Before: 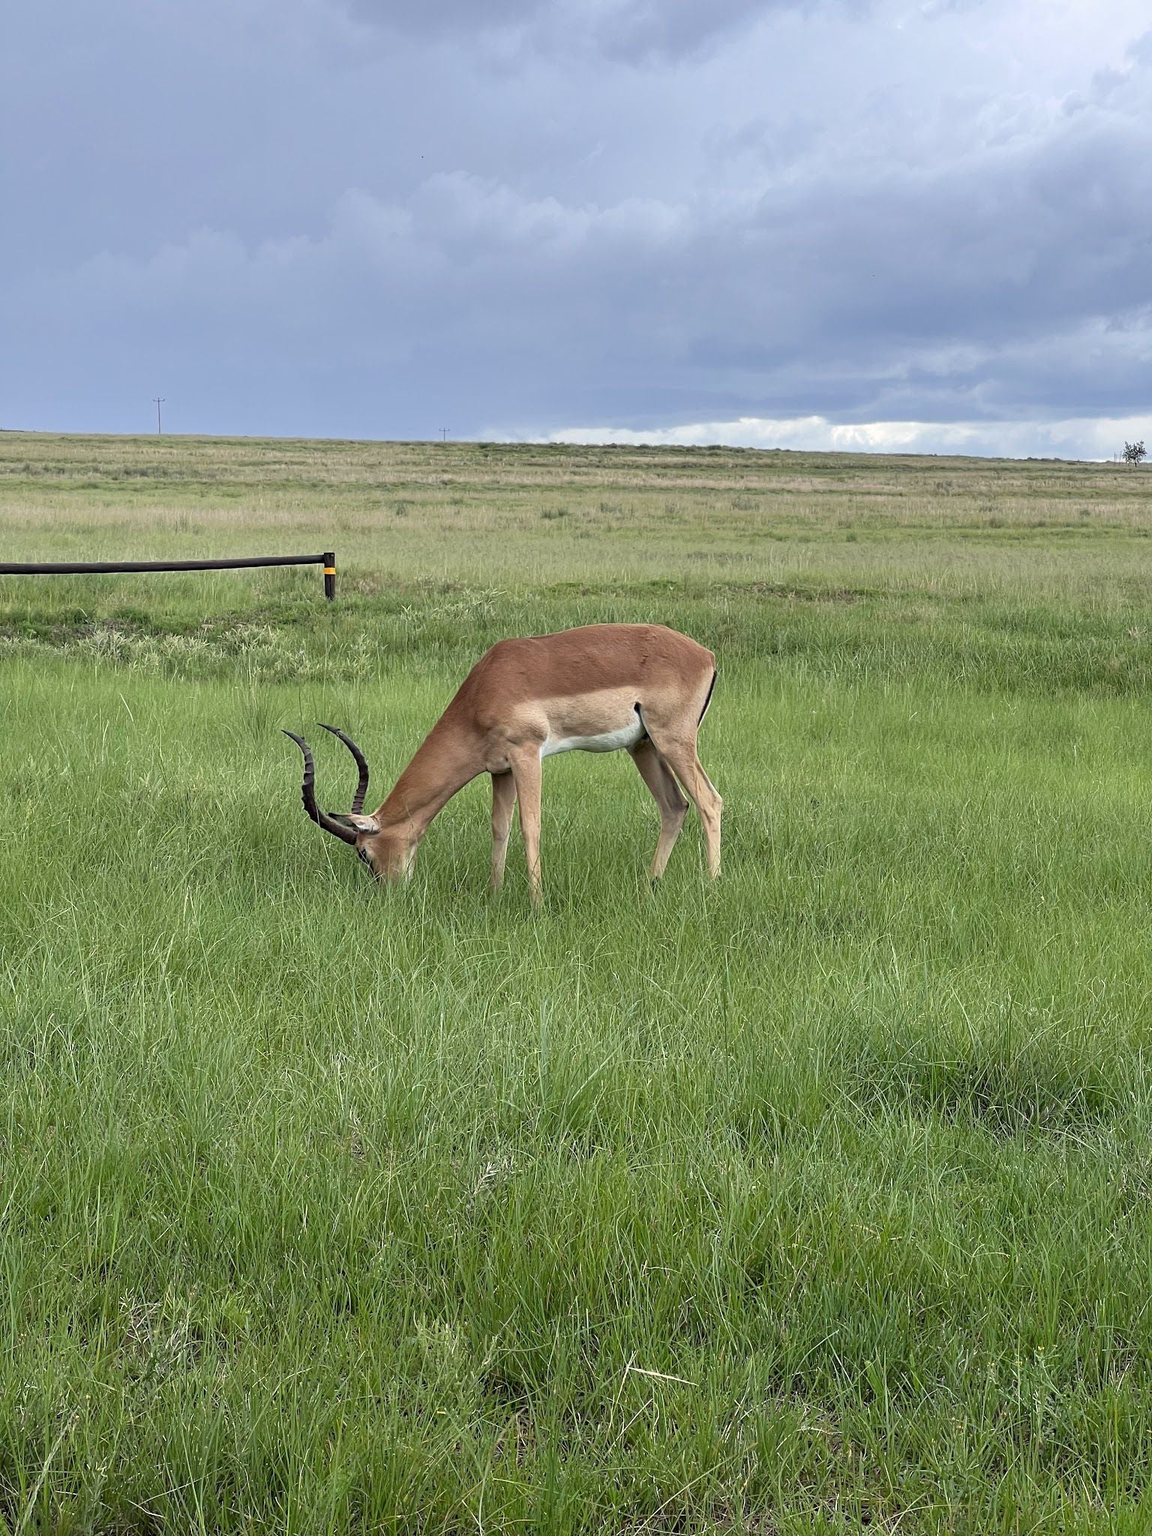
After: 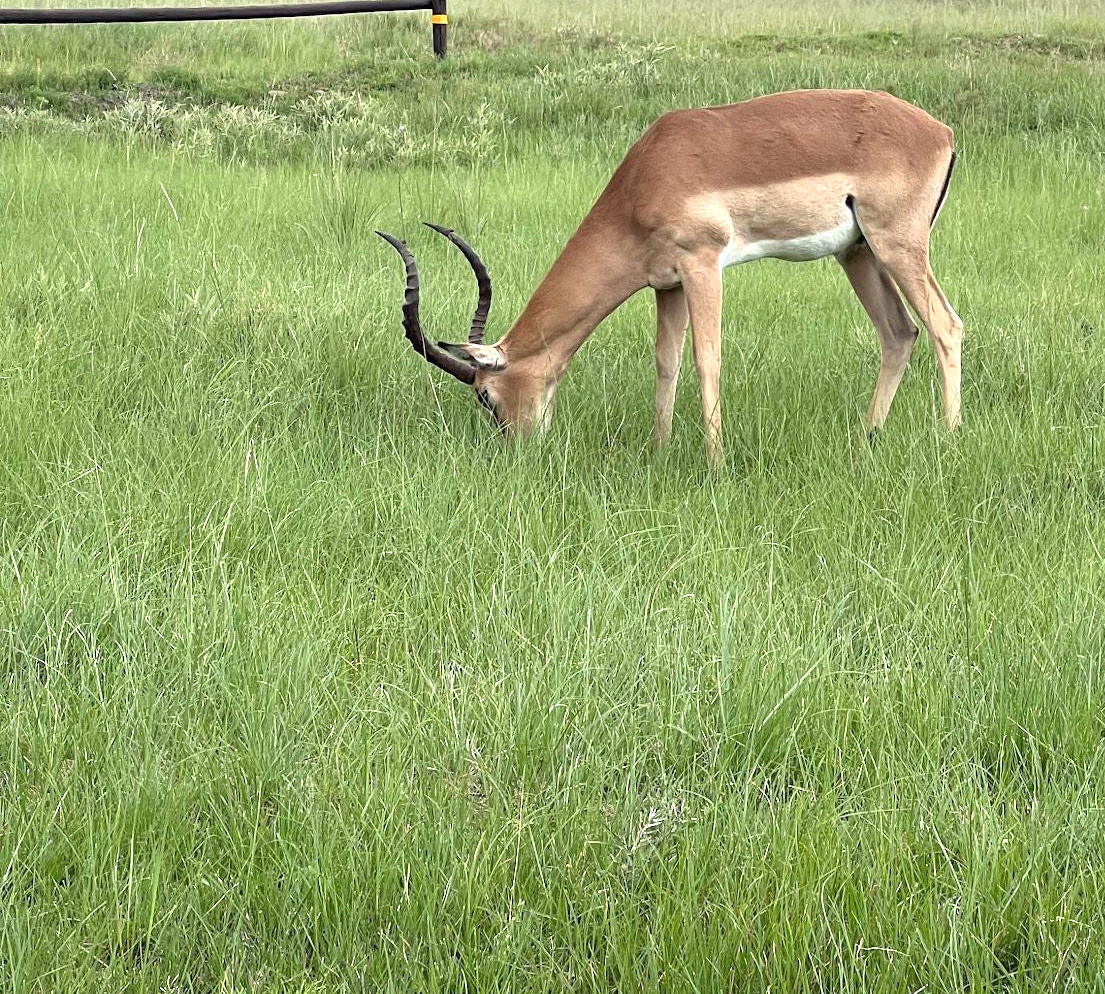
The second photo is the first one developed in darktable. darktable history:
crop: top 36.265%, right 28.012%, bottom 15.159%
exposure: black level correction 0, exposure 0.701 EV, compensate highlight preservation false
